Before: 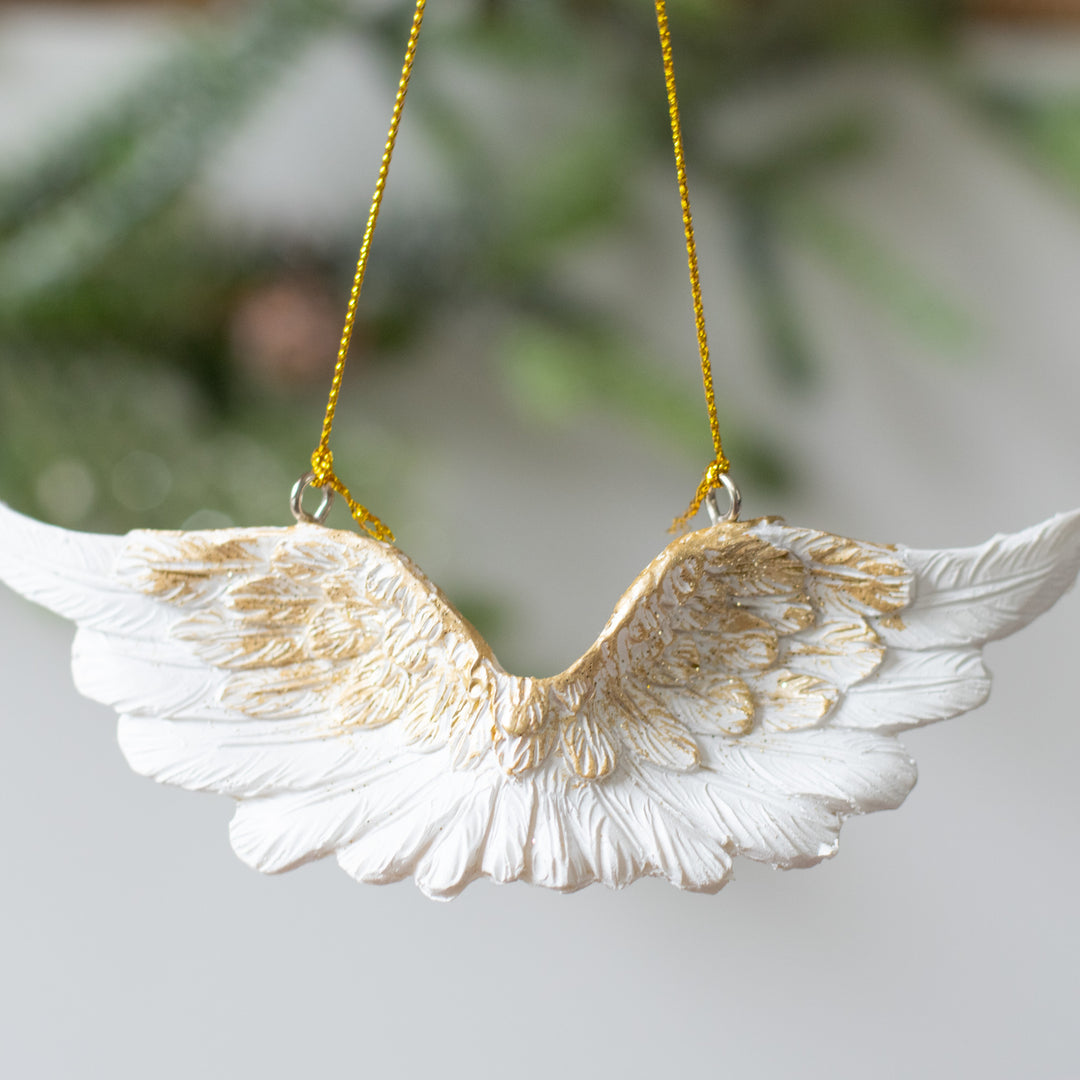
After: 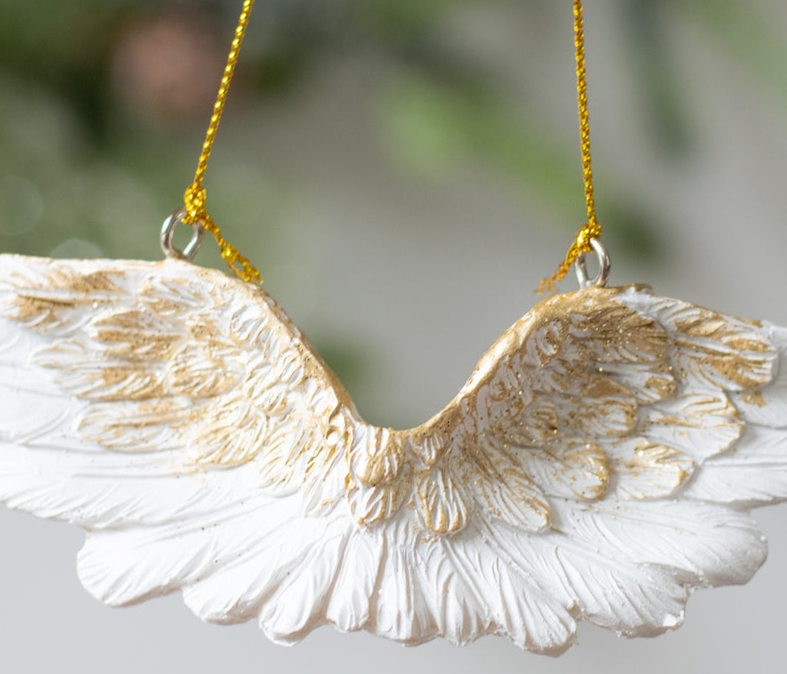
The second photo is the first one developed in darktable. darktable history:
crop and rotate: angle -3.92°, left 9.828%, top 21.273%, right 12.456%, bottom 12.152%
